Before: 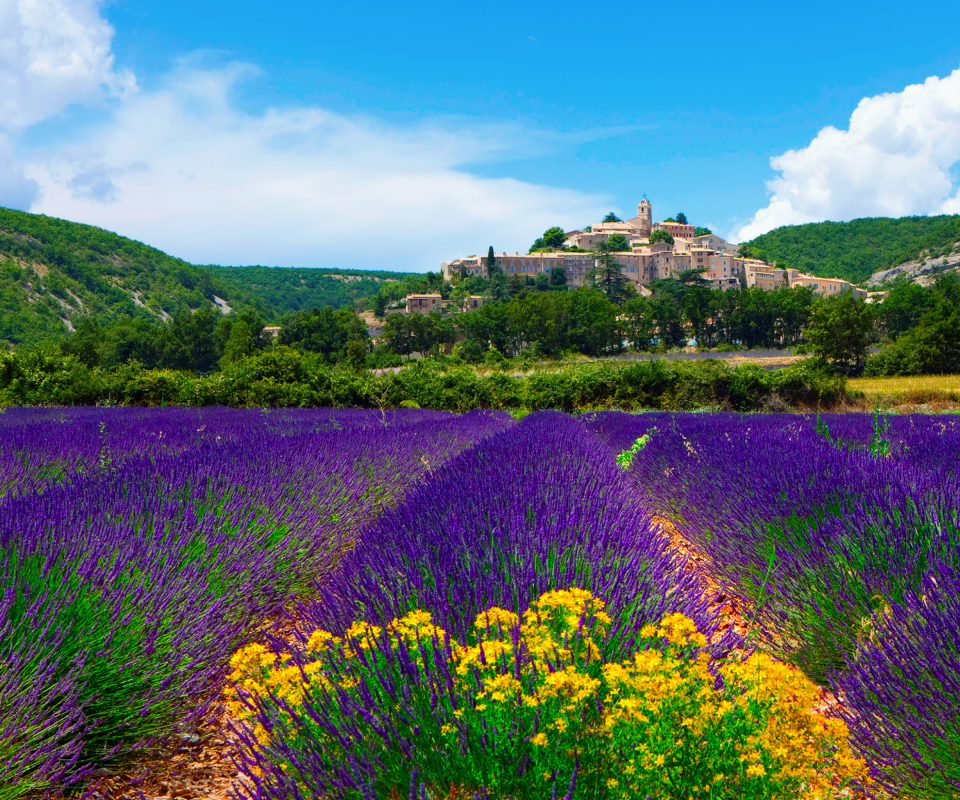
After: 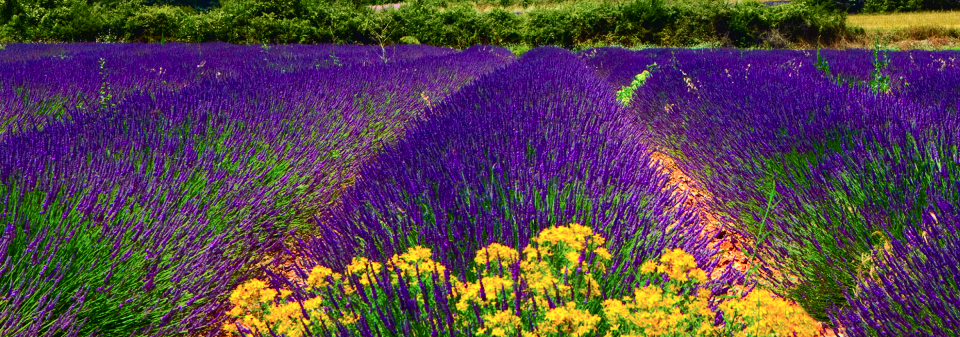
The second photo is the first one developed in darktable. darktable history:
crop: top 45.614%, bottom 12.147%
velvia: on, module defaults
tone curve: curves: ch0 [(0, 0.024) (0.049, 0.038) (0.176, 0.162) (0.33, 0.331) (0.432, 0.475) (0.601, 0.665) (0.843, 0.876) (1, 1)]; ch1 [(0, 0) (0.339, 0.358) (0.445, 0.439) (0.476, 0.47) (0.504, 0.504) (0.53, 0.511) (0.557, 0.558) (0.627, 0.635) (0.728, 0.746) (1, 1)]; ch2 [(0, 0) (0.327, 0.324) (0.417, 0.44) (0.46, 0.453) (0.502, 0.504) (0.526, 0.52) (0.54, 0.564) (0.606, 0.626) (0.76, 0.75) (1, 1)], color space Lab, independent channels, preserve colors none
